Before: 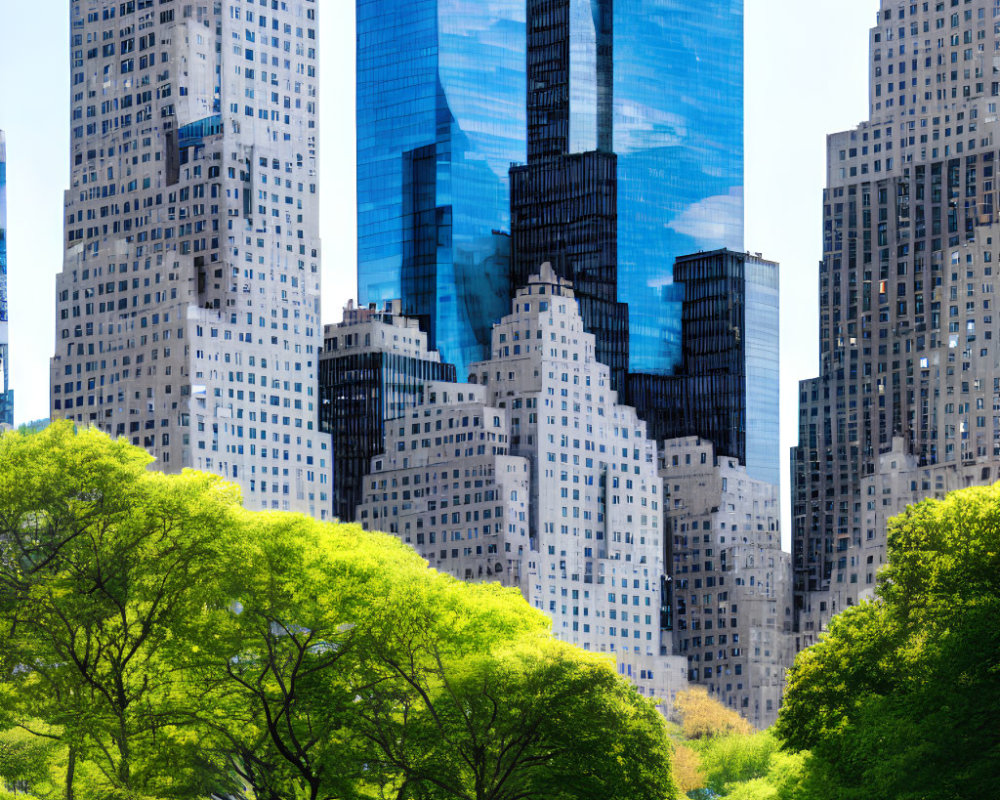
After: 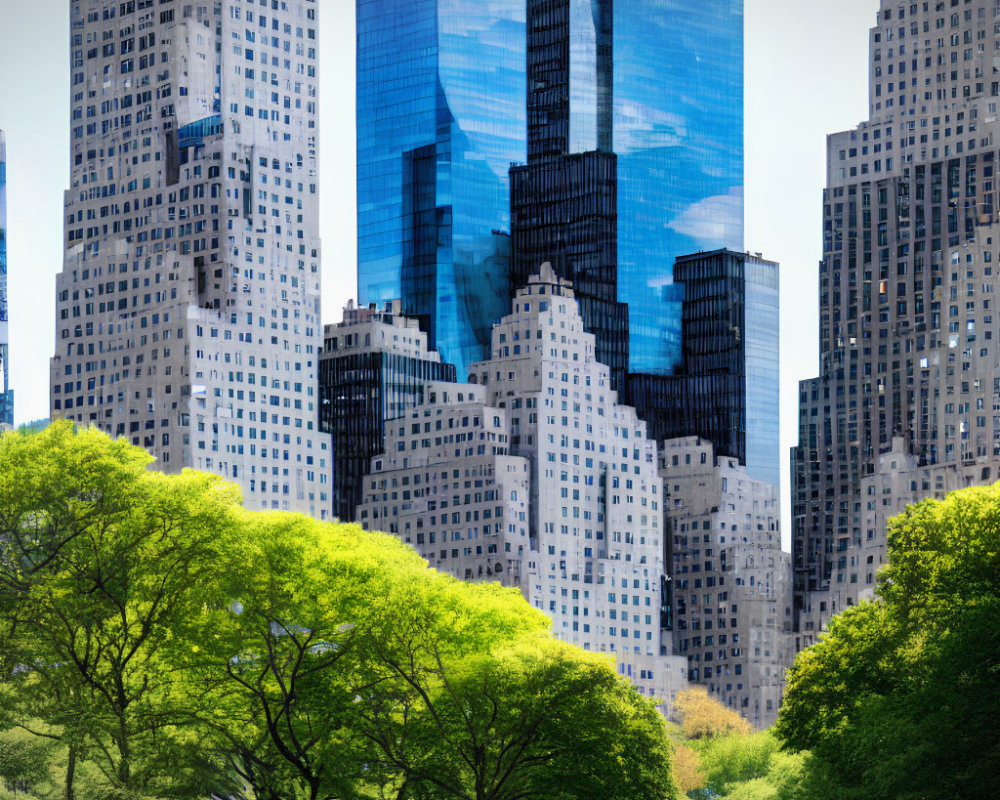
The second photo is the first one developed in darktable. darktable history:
exposure: exposure -0.064 EV, compensate highlight preservation false
vignetting: fall-off start 97.84%, fall-off radius 100.06%, width/height ratio 1.363, dithering 8-bit output, unbound false
